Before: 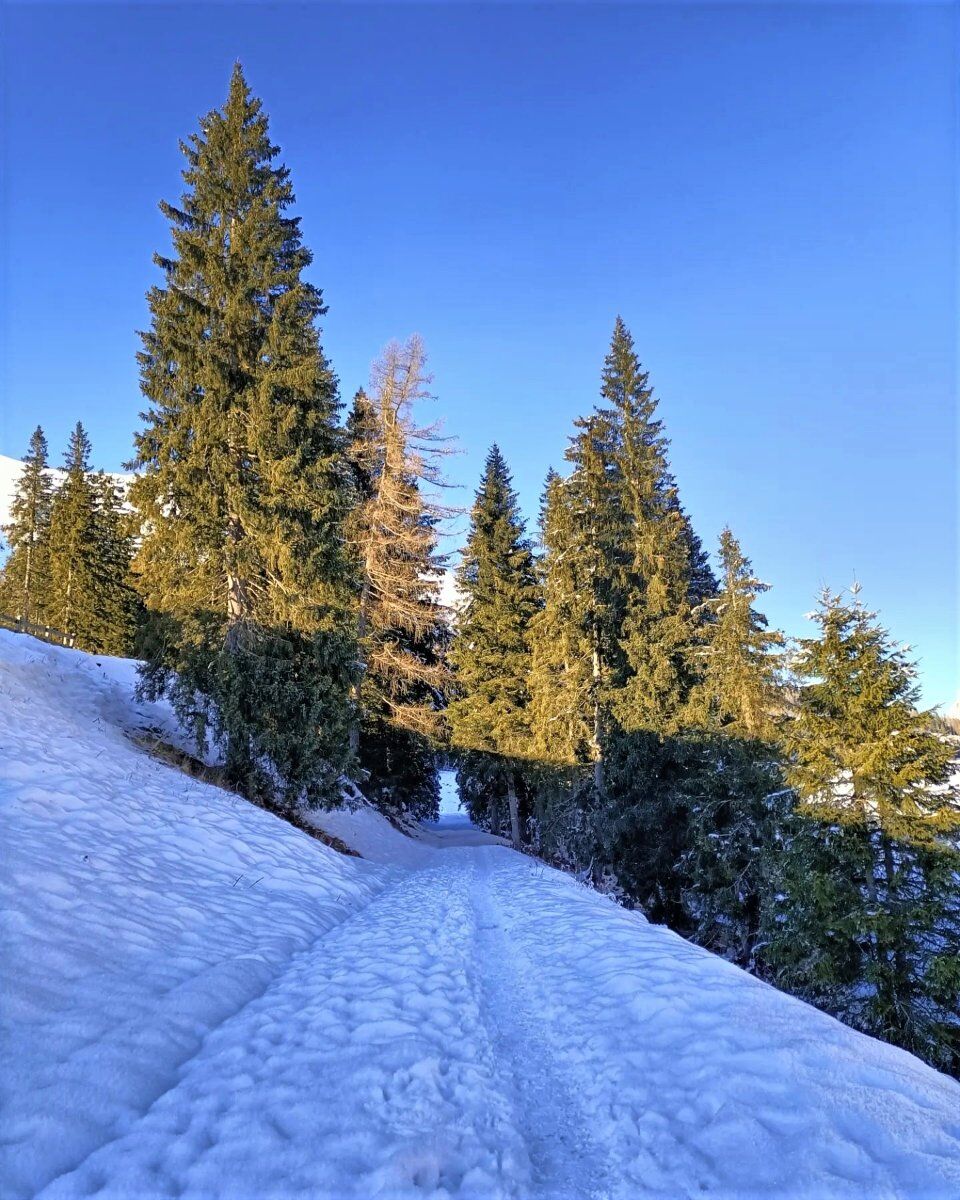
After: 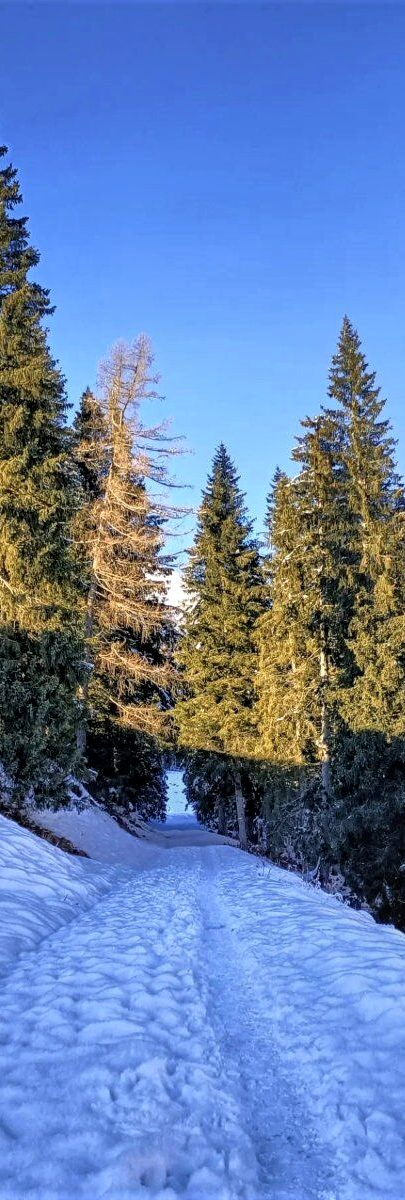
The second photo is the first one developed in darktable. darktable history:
crop: left 28.509%, right 29.302%
local contrast: on, module defaults
